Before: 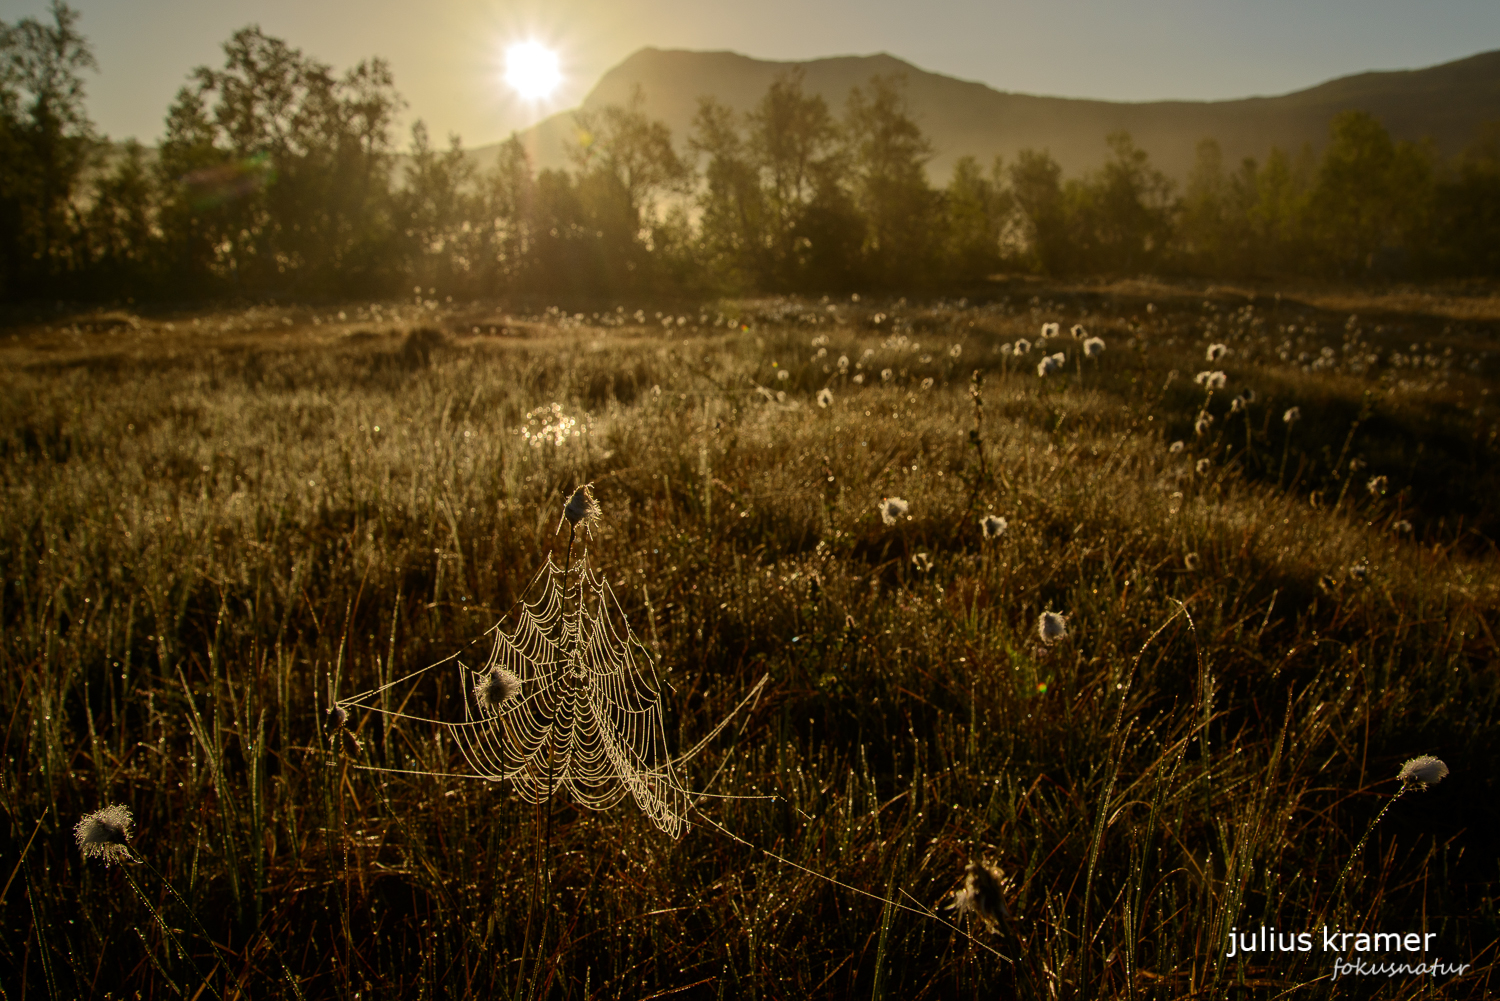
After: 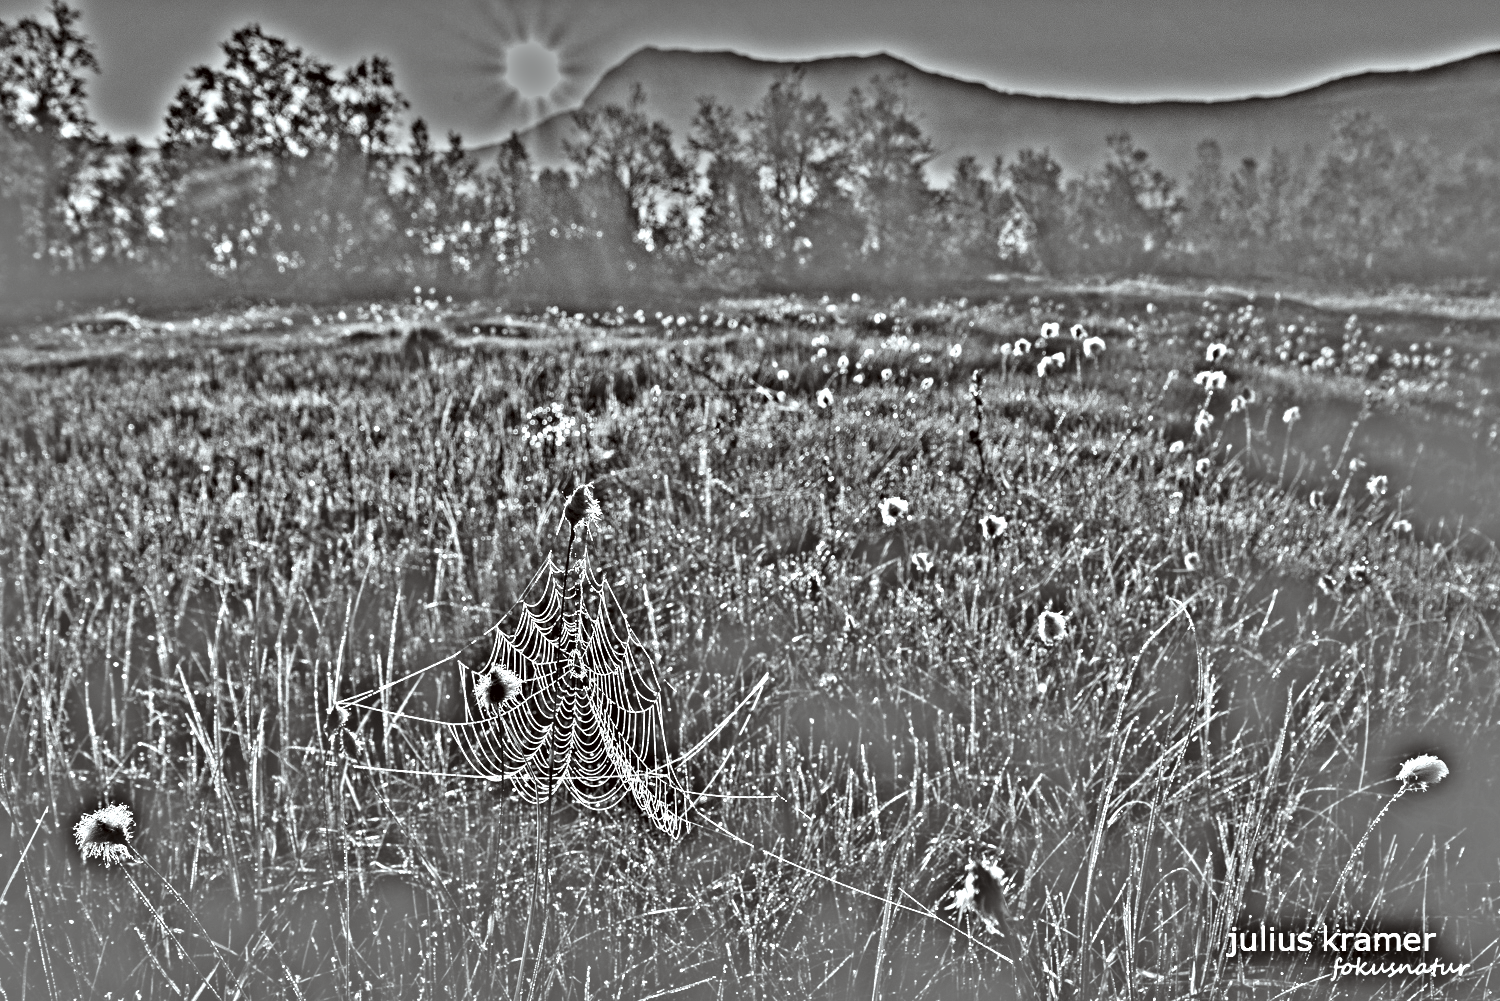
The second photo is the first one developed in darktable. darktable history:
color correction: highlights a* -2.73, highlights b* -2.09, shadows a* 2.41, shadows b* 2.73
highpass: on, module defaults
haze removal: strength 0.42, compatibility mode true, adaptive false
local contrast: mode bilateral grid, contrast 25, coarseness 60, detail 151%, midtone range 0.2
